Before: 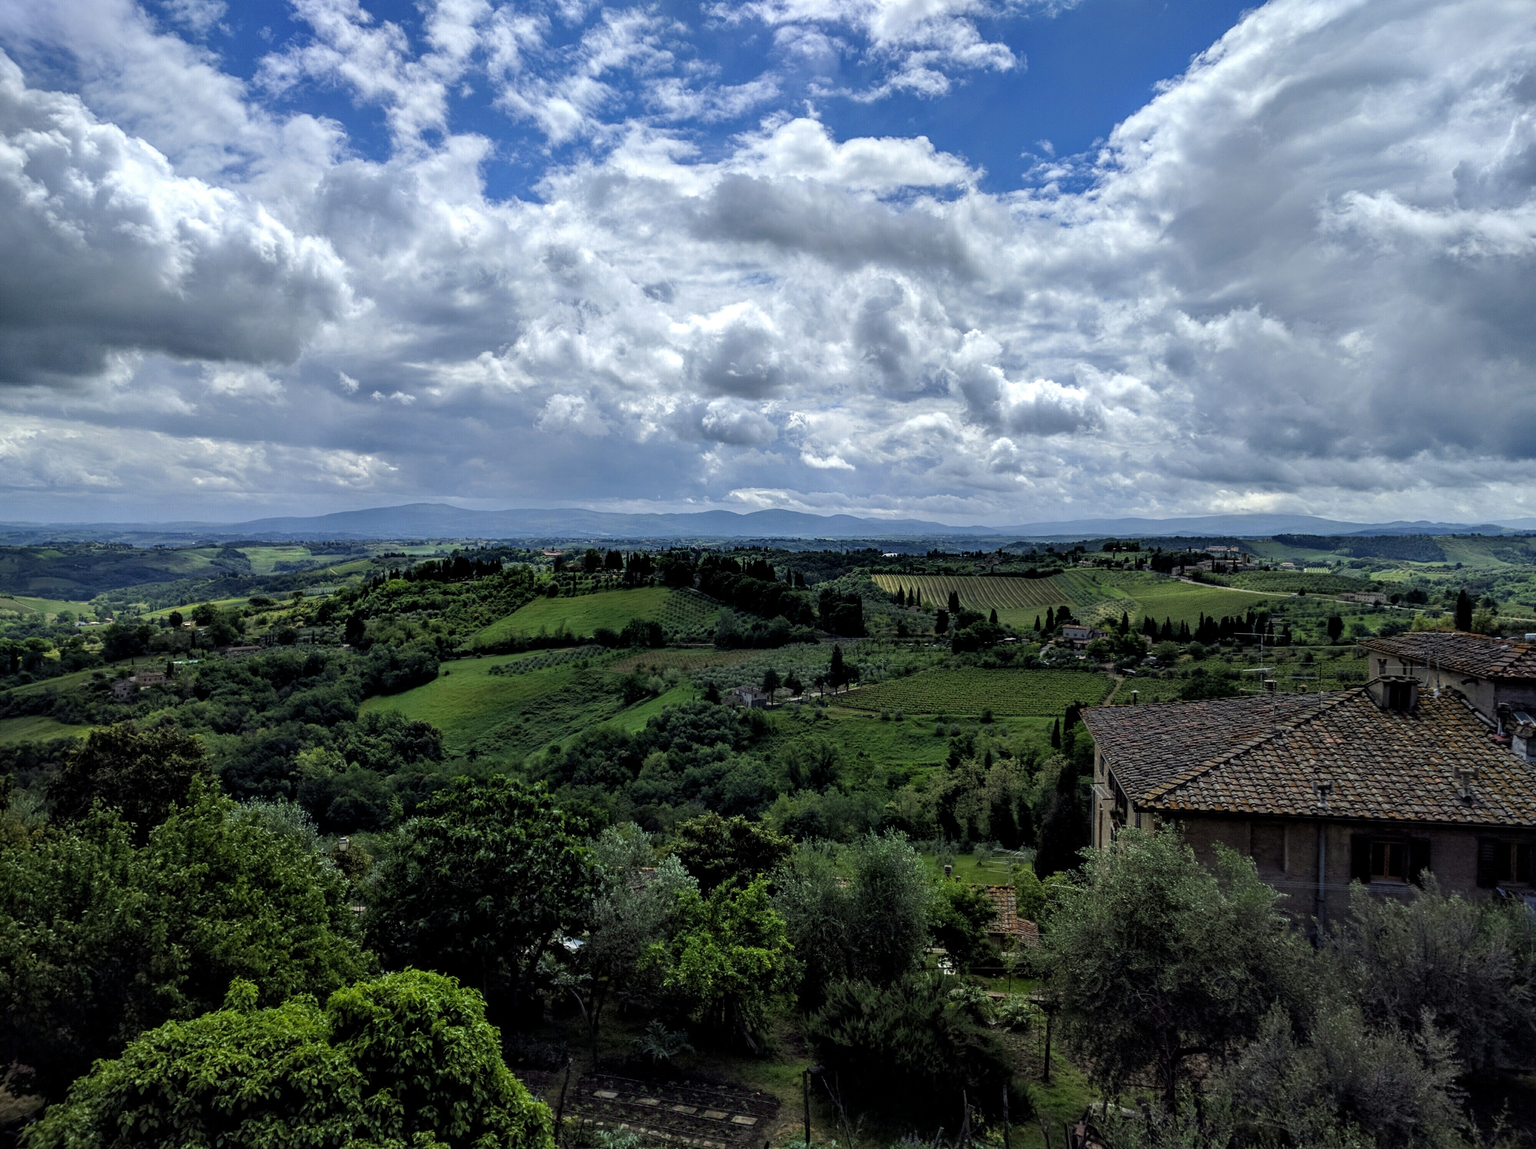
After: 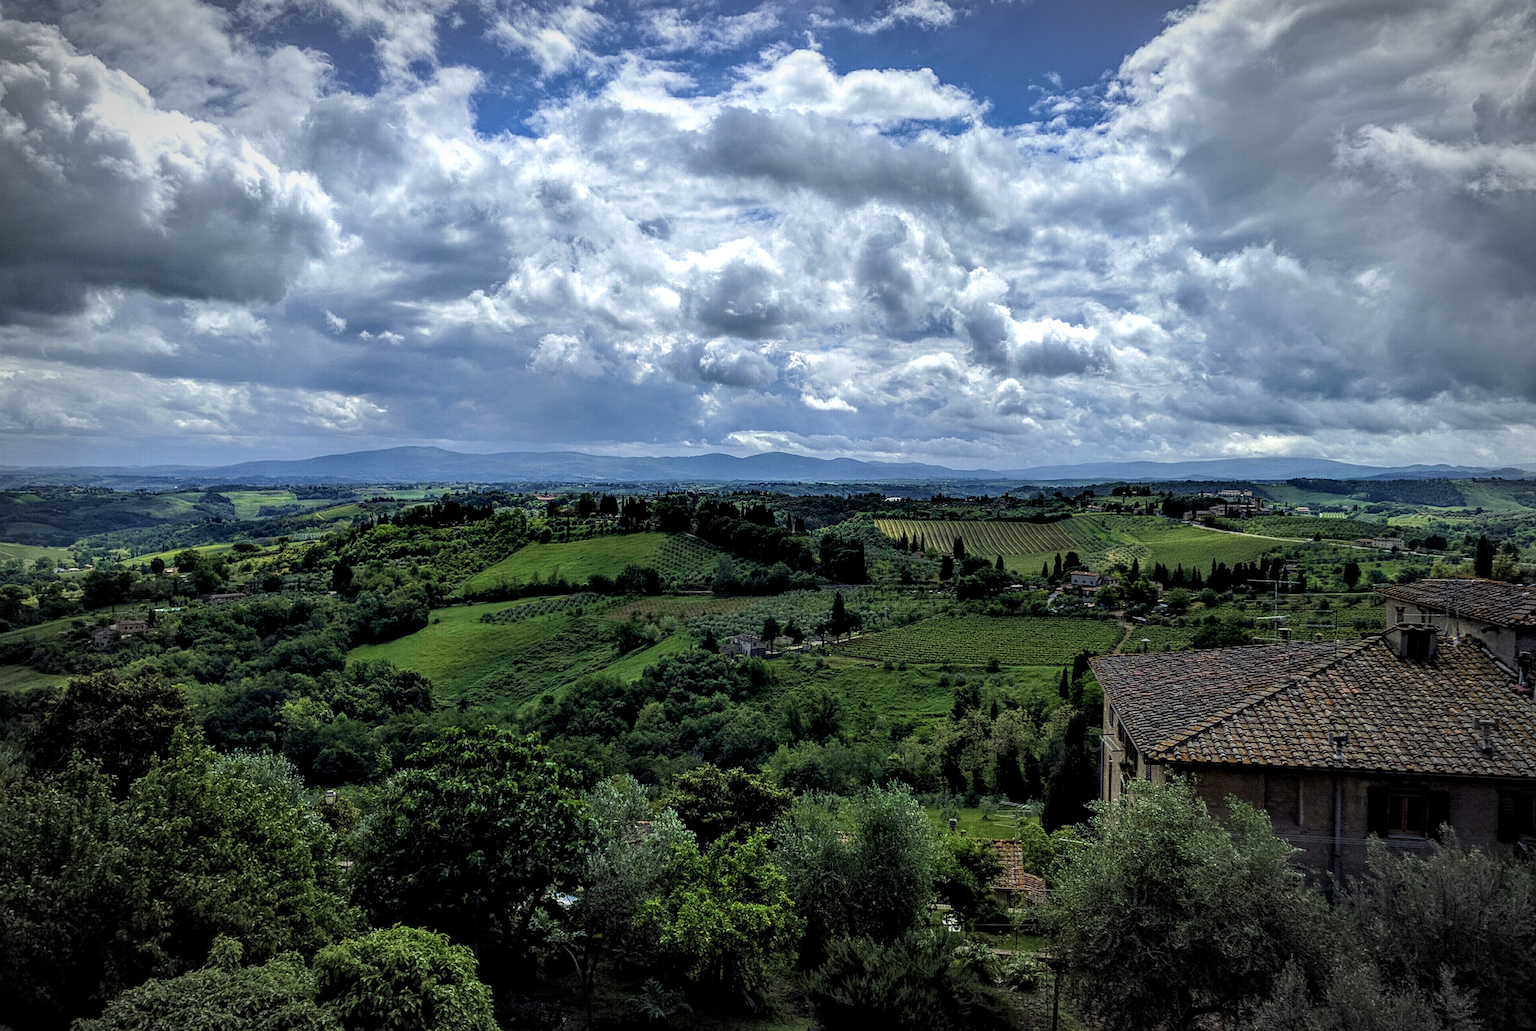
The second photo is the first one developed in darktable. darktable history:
vignetting: fall-off start 79.43%, saturation -0.649, width/height ratio 1.327, unbound false
crop: left 1.507%, top 6.147%, right 1.379%, bottom 6.637%
sharpen: on, module defaults
velvia: on, module defaults
local contrast: on, module defaults
base curve: exposure shift 0, preserve colors none
